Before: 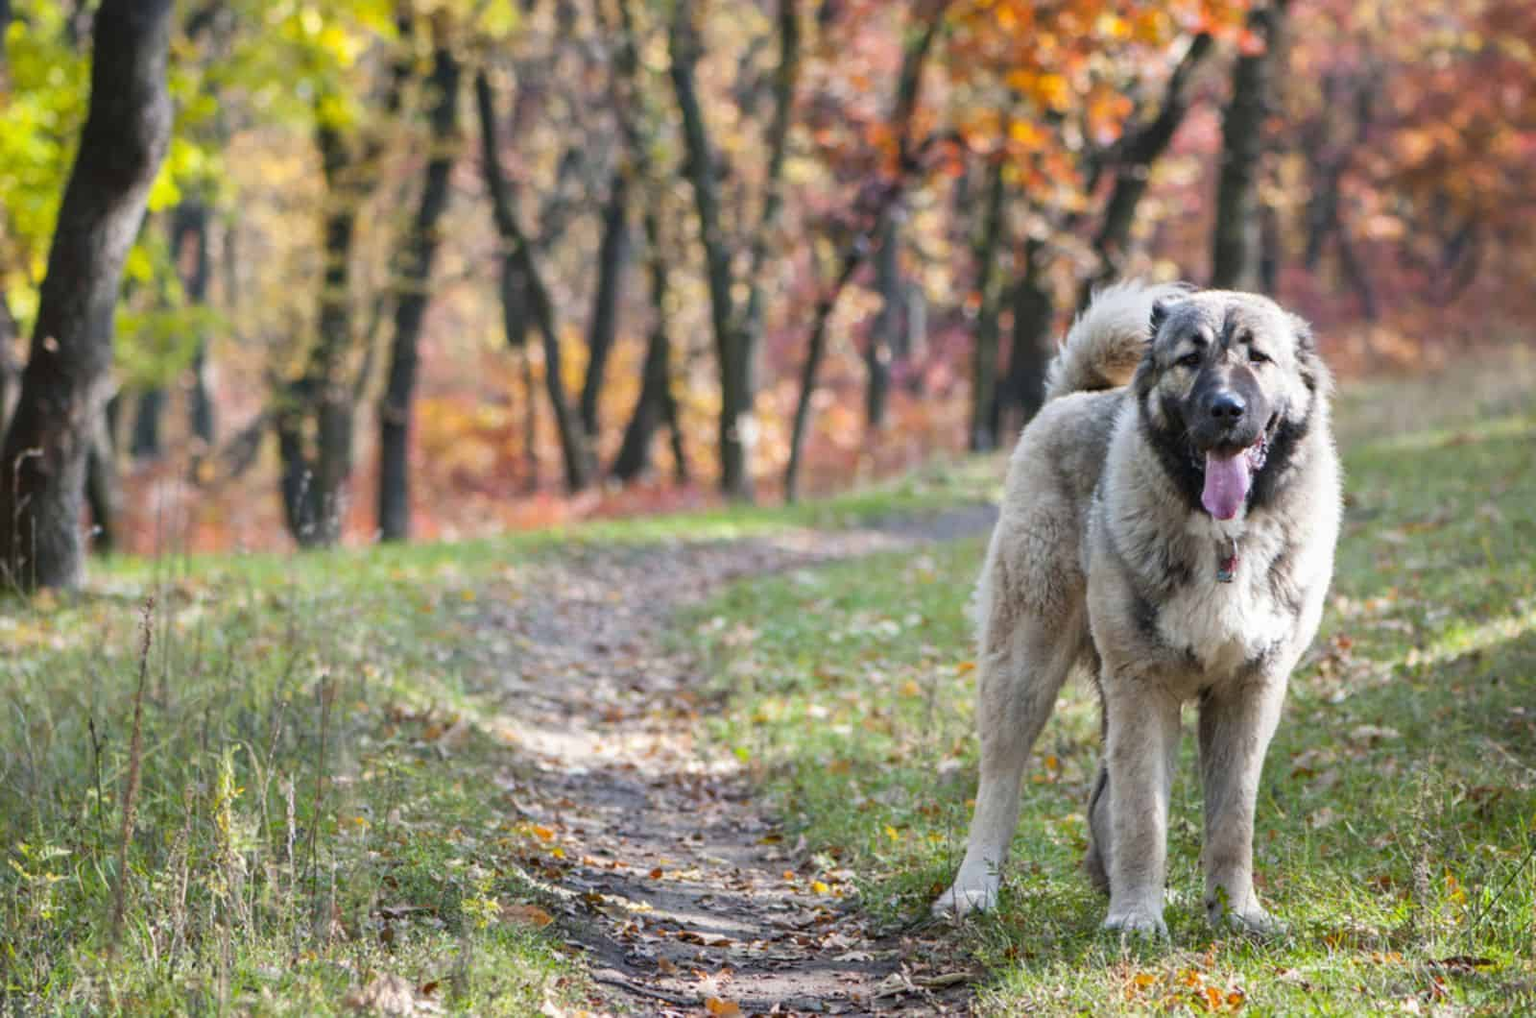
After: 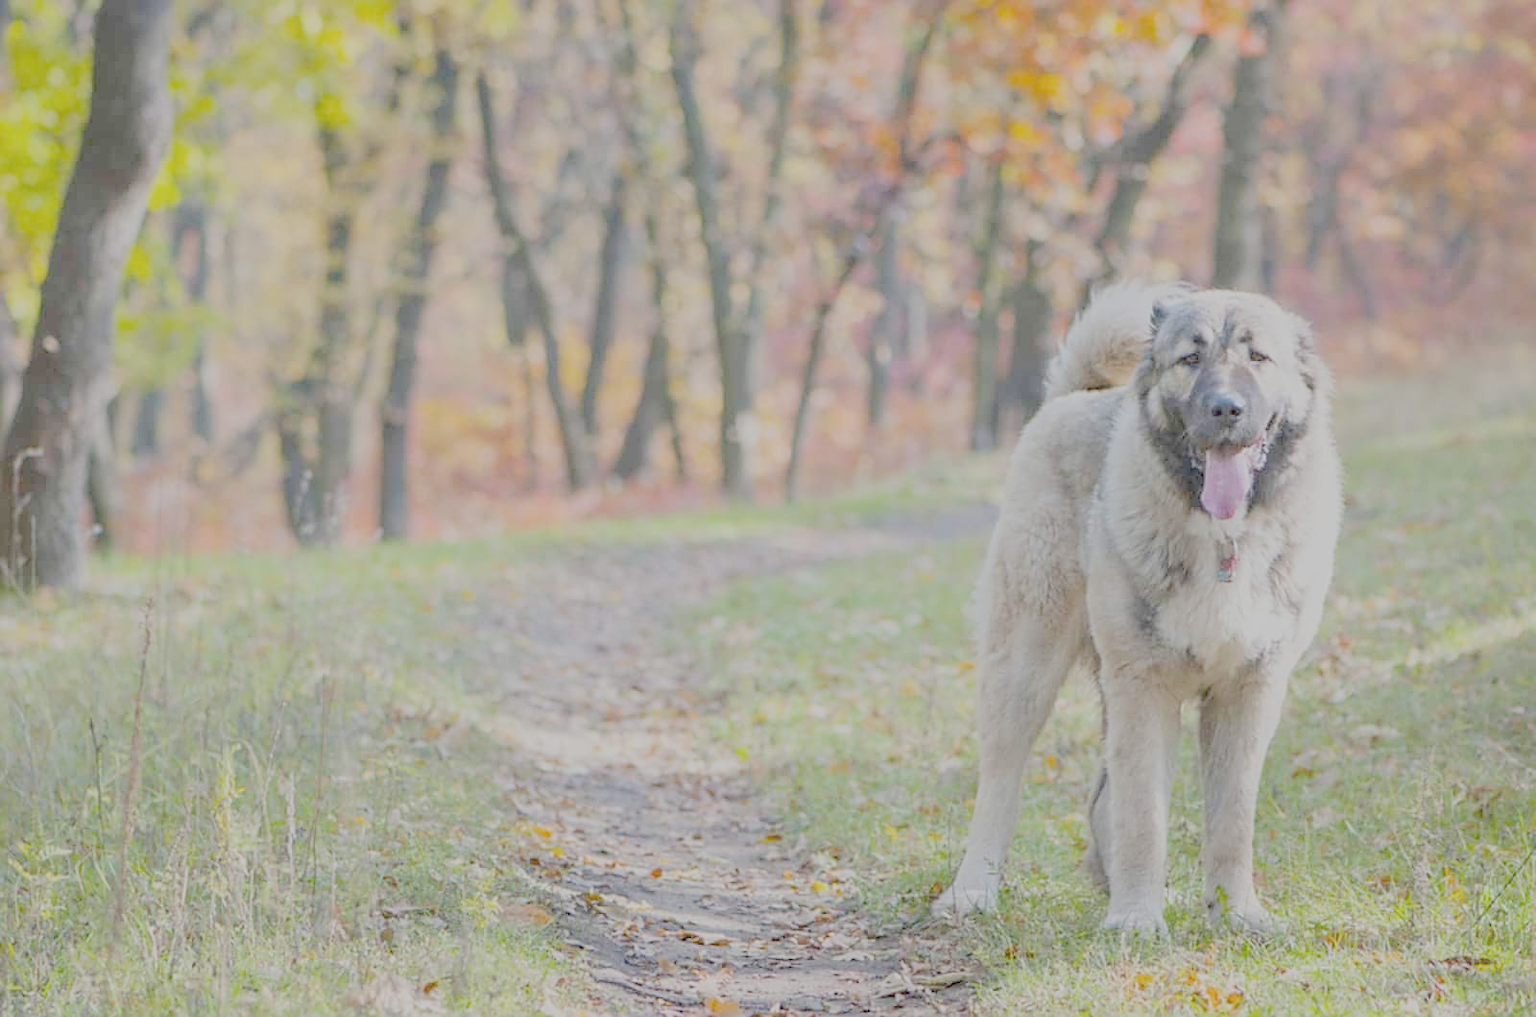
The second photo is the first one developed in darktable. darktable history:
sharpen: on, module defaults
exposure: exposure 0.033 EV
filmic rgb: black relative exposure -8.2 EV, white relative exposure 4.4 EV, threshold 3 EV, hardness 3.93, latitude 50%, contrast 0.765, color science v5 (2021), contrast in shadows safe, contrast in highlights safe
color balance rgb: linear chroma grading › global chroma -3%
